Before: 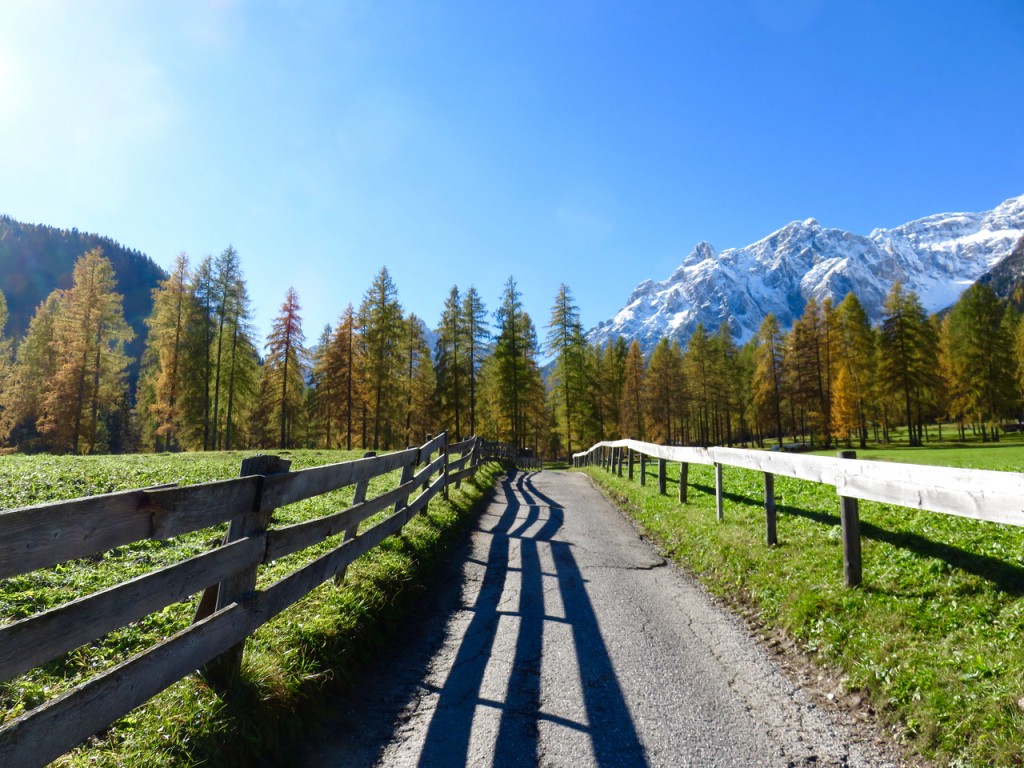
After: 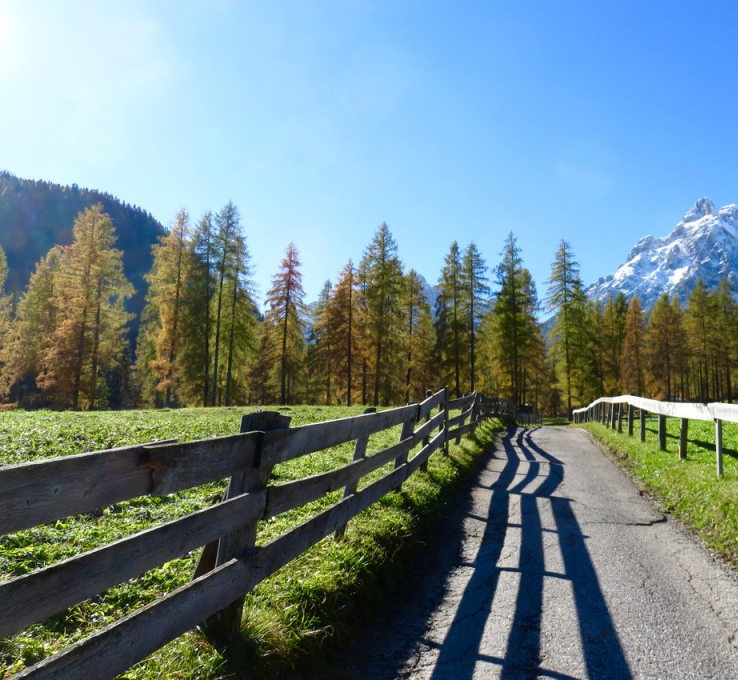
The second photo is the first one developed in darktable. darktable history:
crop: top 5.744%, right 27.879%, bottom 5.707%
